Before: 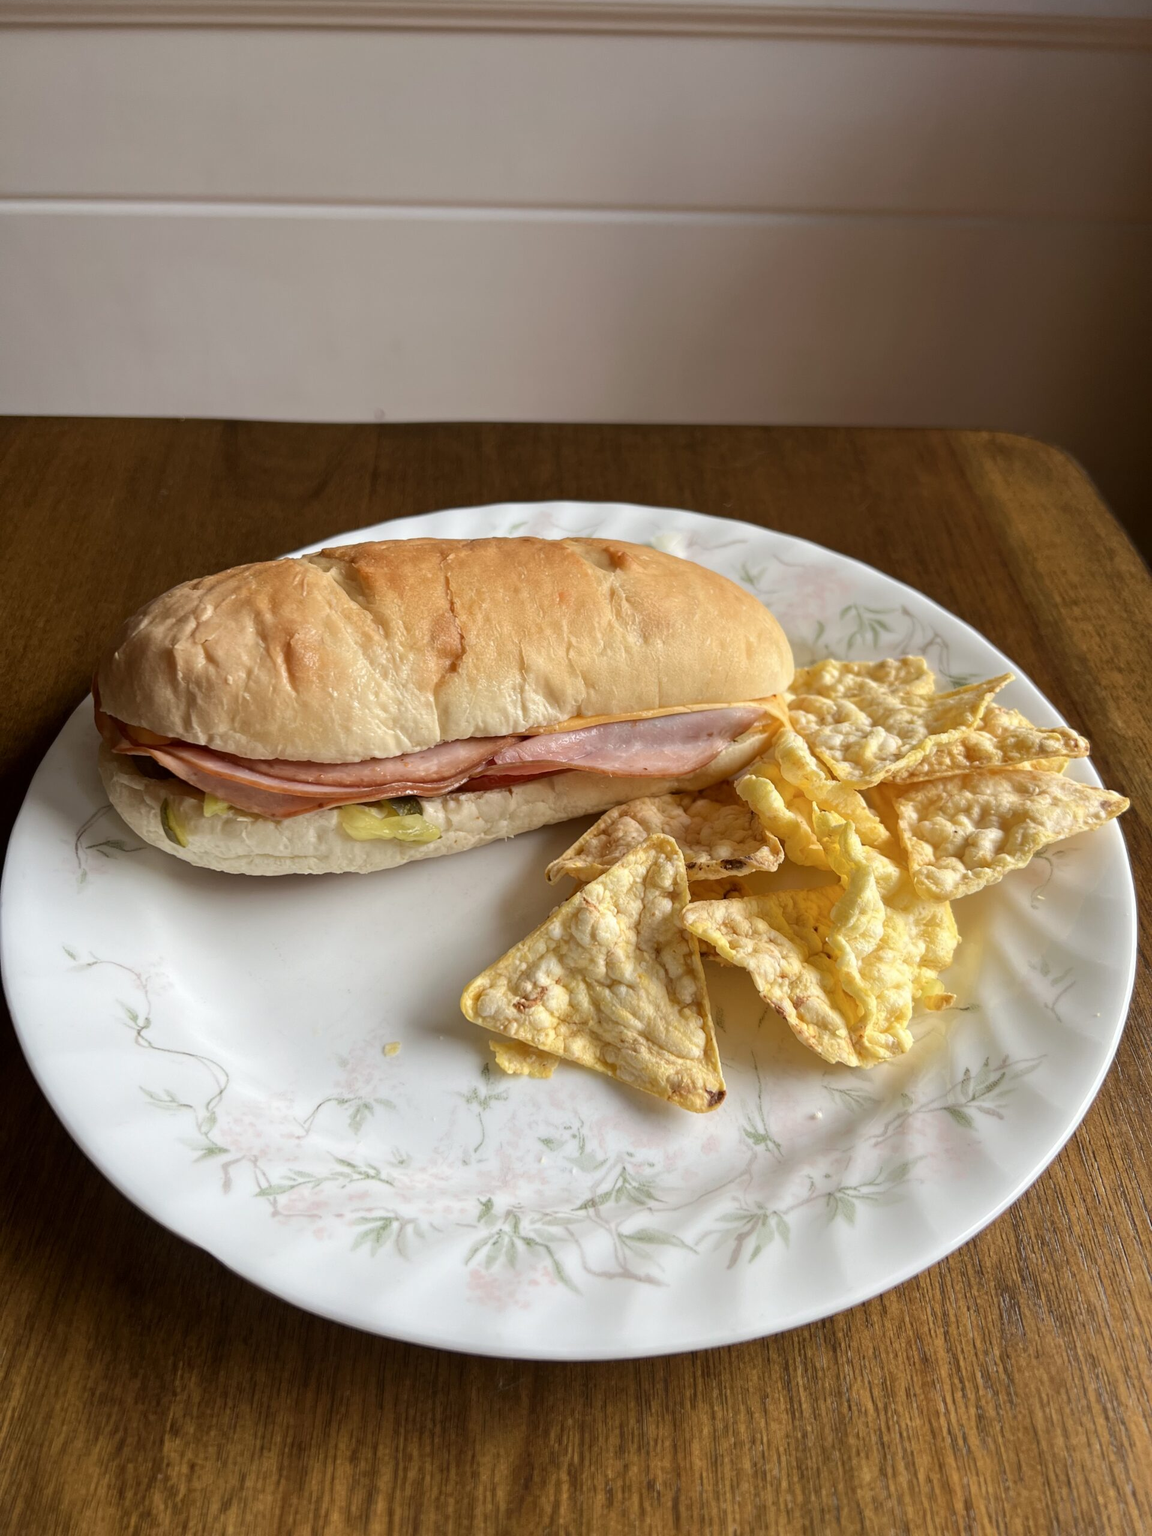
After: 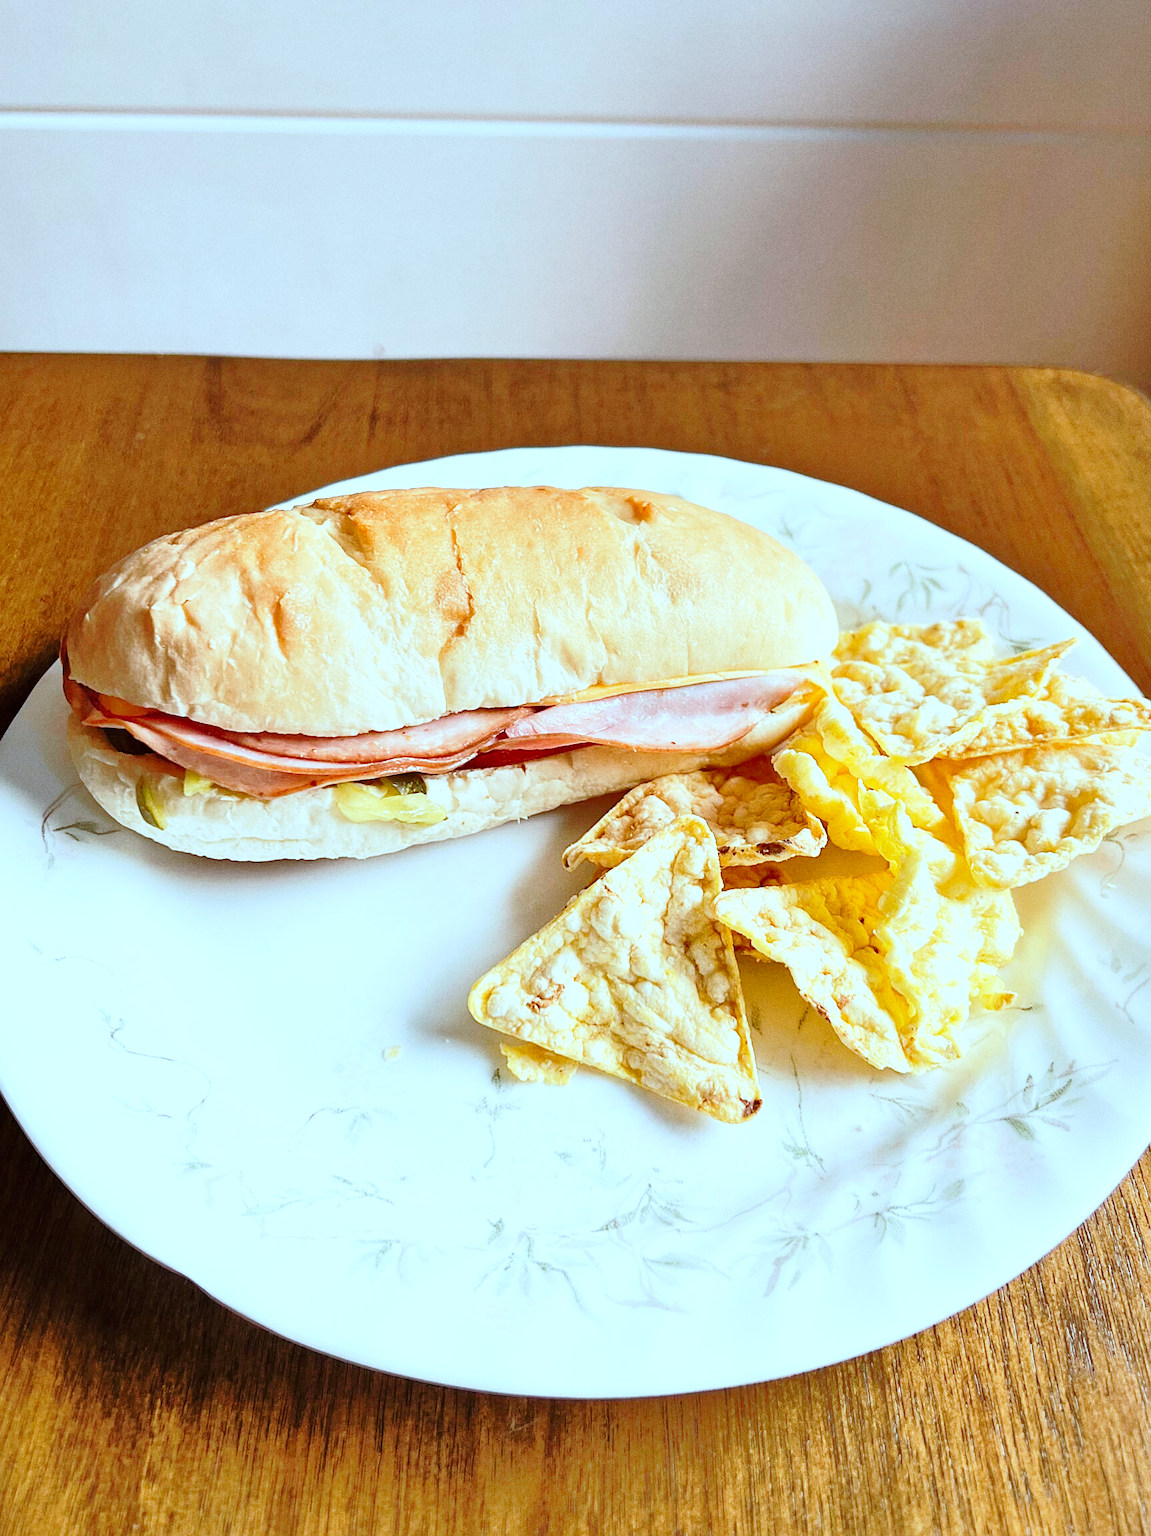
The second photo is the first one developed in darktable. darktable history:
base curve: curves: ch0 [(0, 0) (0.028, 0.03) (0.121, 0.232) (0.46, 0.748) (0.859, 0.968) (1, 1)], preserve colors none
exposure: black level correction 0, exposure 0.4 EV, compensate exposure bias true, compensate highlight preservation false
shadows and highlights: shadows 37.27, highlights -28.18, soften with gaussian
crop: left 3.305%, top 6.436%, right 6.389%, bottom 3.258%
color correction: highlights a* -10.69, highlights b* -19.19
tone equalizer: -8 EV -0.528 EV, -7 EV -0.319 EV, -6 EV -0.083 EV, -5 EV 0.413 EV, -4 EV 0.985 EV, -3 EV 0.791 EV, -2 EV -0.01 EV, -1 EV 0.14 EV, +0 EV -0.012 EV, smoothing 1
sharpen: on, module defaults
grain: coarseness 3.21 ISO
